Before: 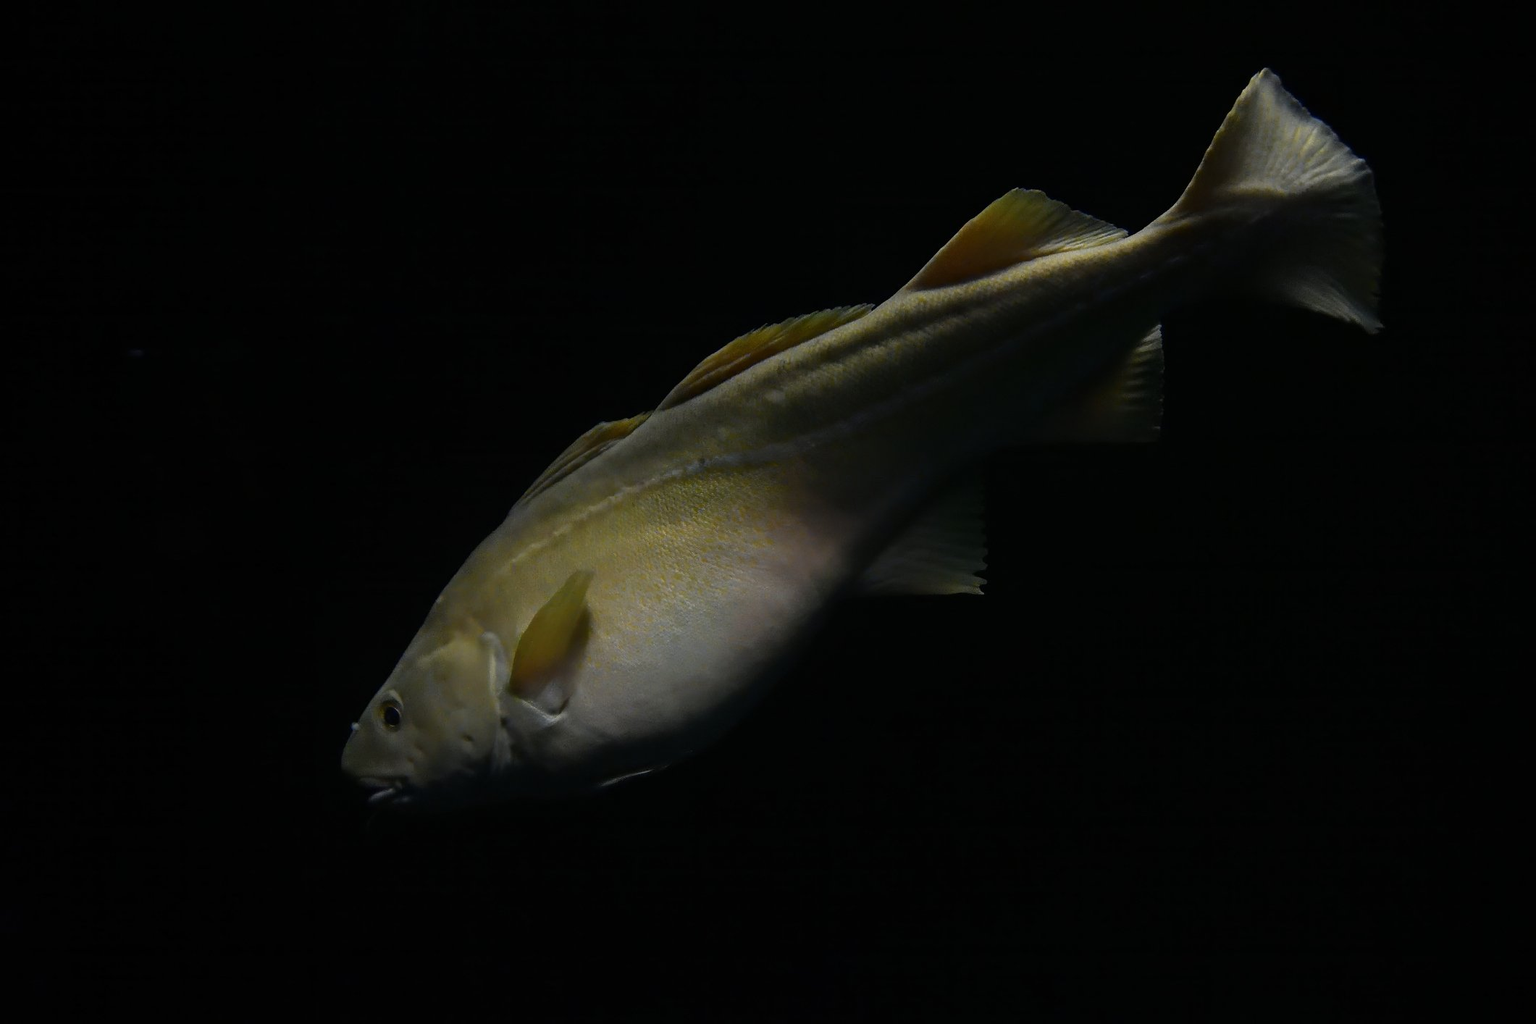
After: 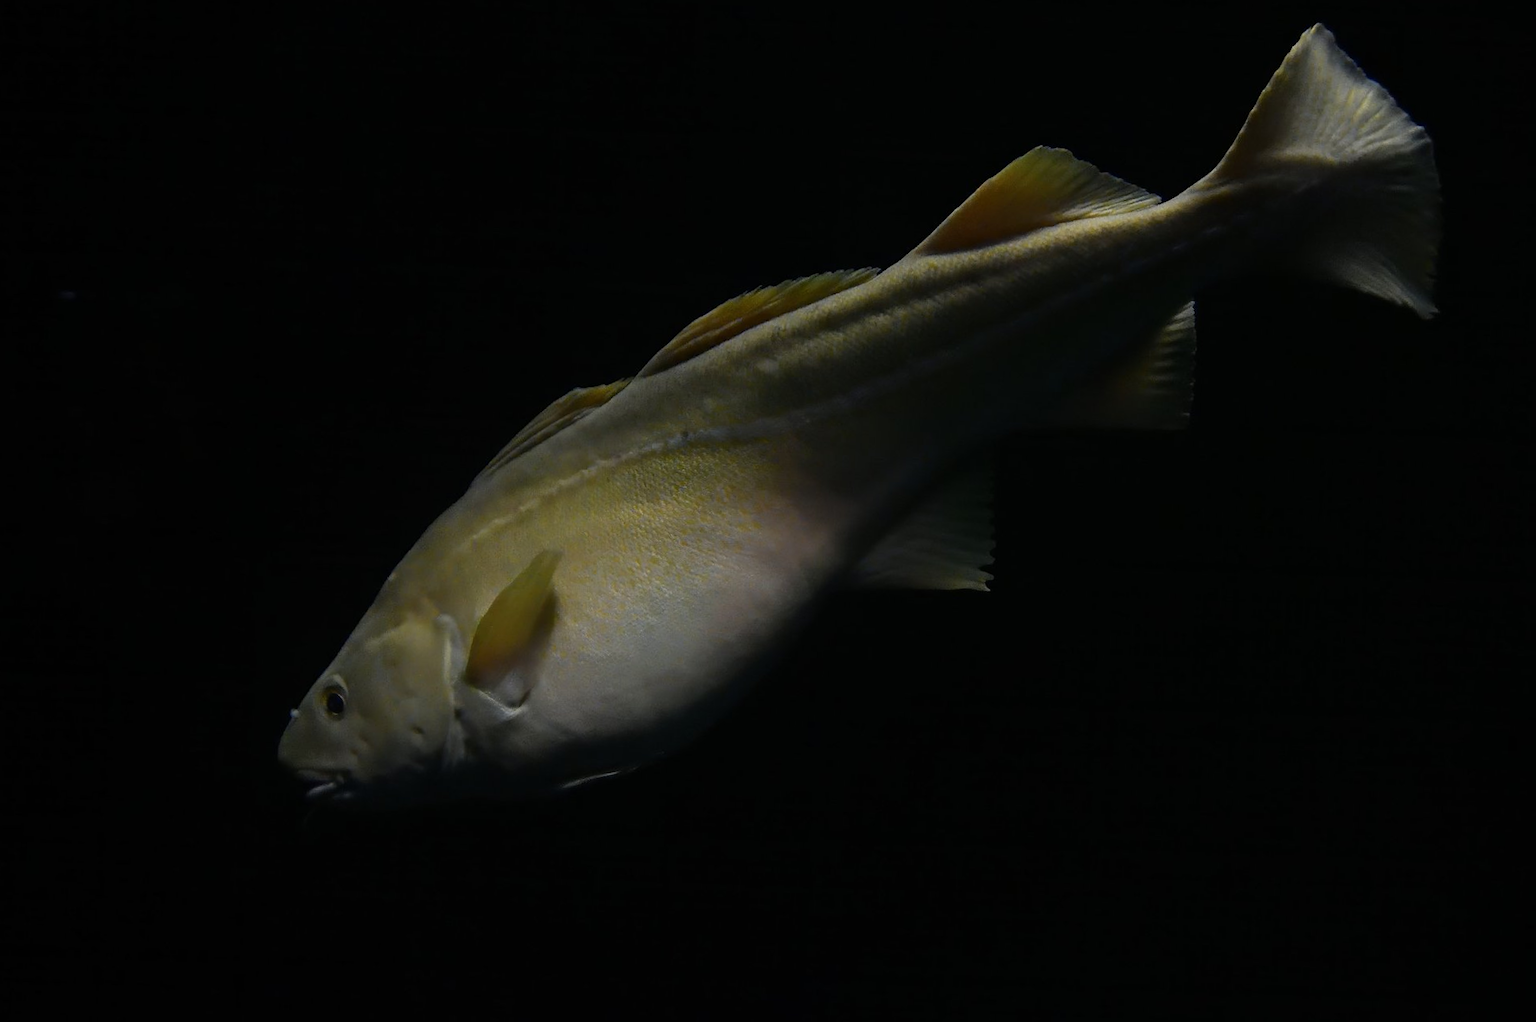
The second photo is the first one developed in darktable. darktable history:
crop and rotate: angle -1.89°, left 3.075%, top 4.103%, right 1.427%, bottom 0.547%
